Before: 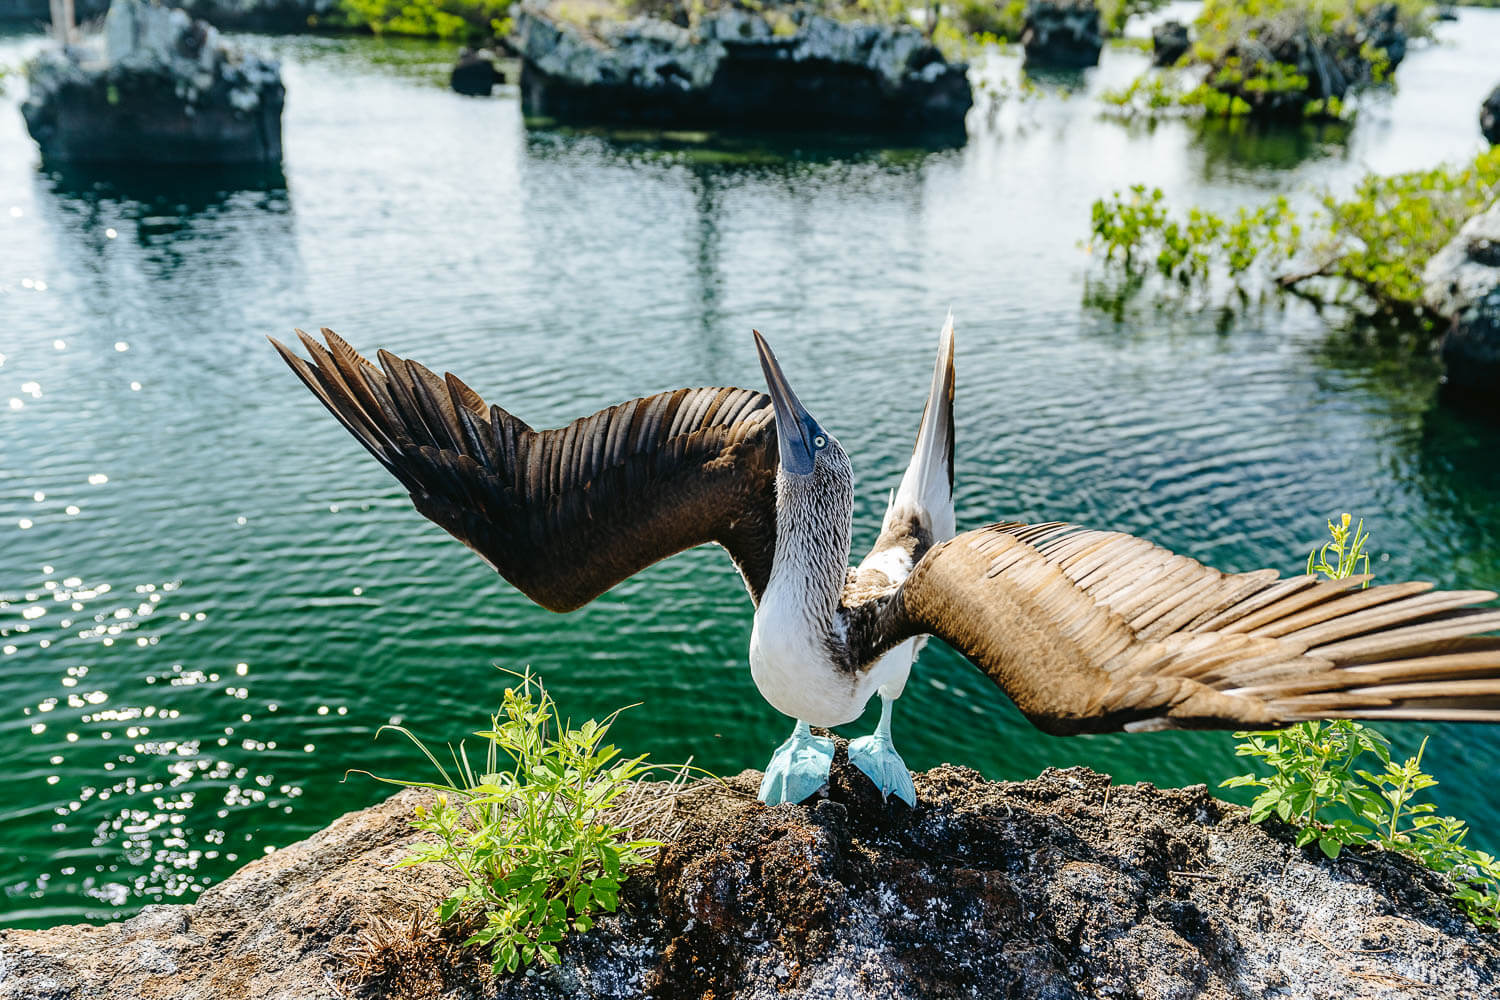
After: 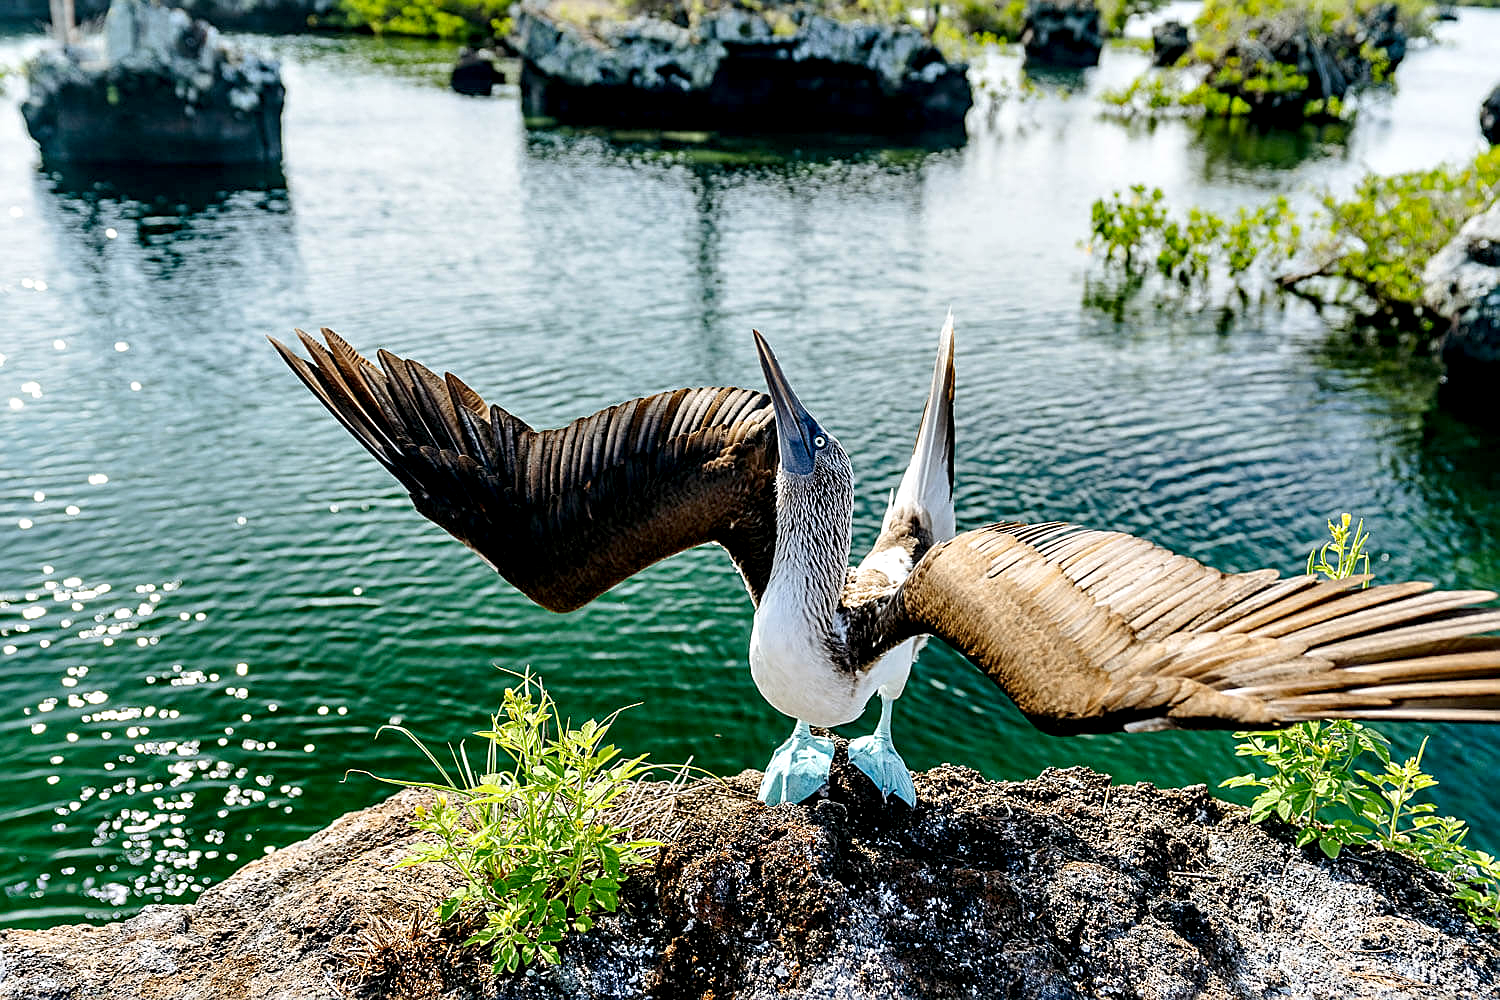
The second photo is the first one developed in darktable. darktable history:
sharpen: on, module defaults
contrast equalizer: octaves 7, y [[0.6 ×6], [0.55 ×6], [0 ×6], [0 ×6], [0 ×6]], mix 0.35
exposure: black level correction 0.005, exposure 0.014 EV, compensate highlight preservation false
